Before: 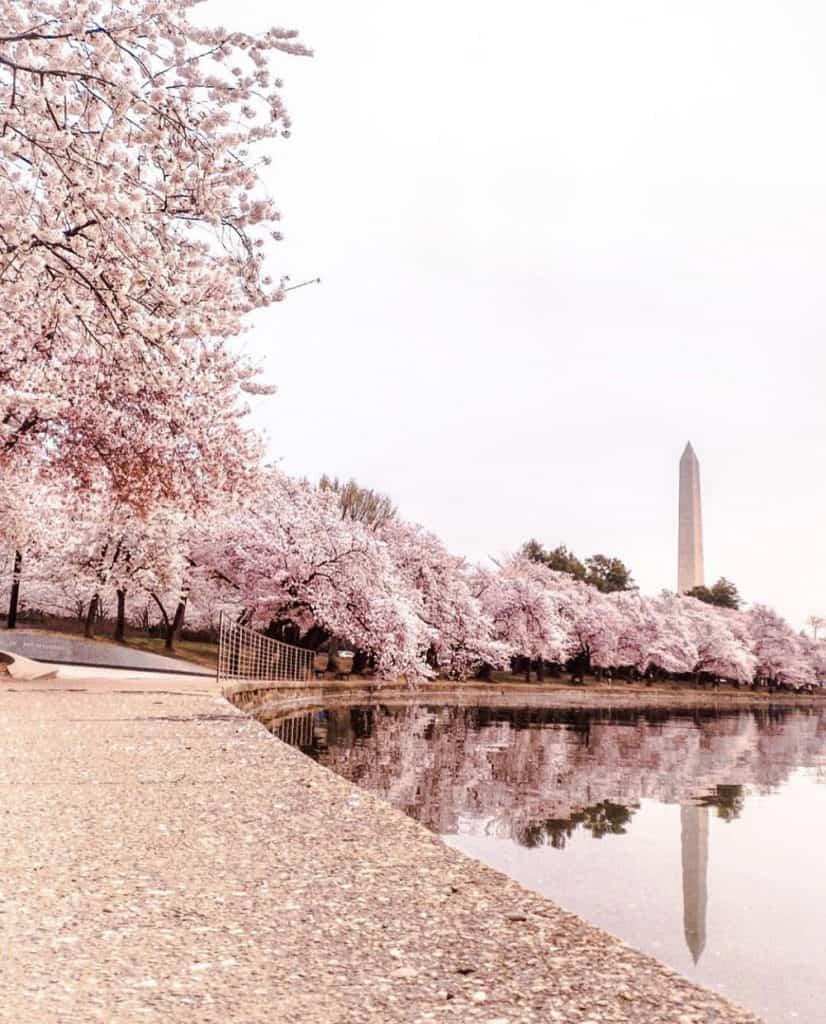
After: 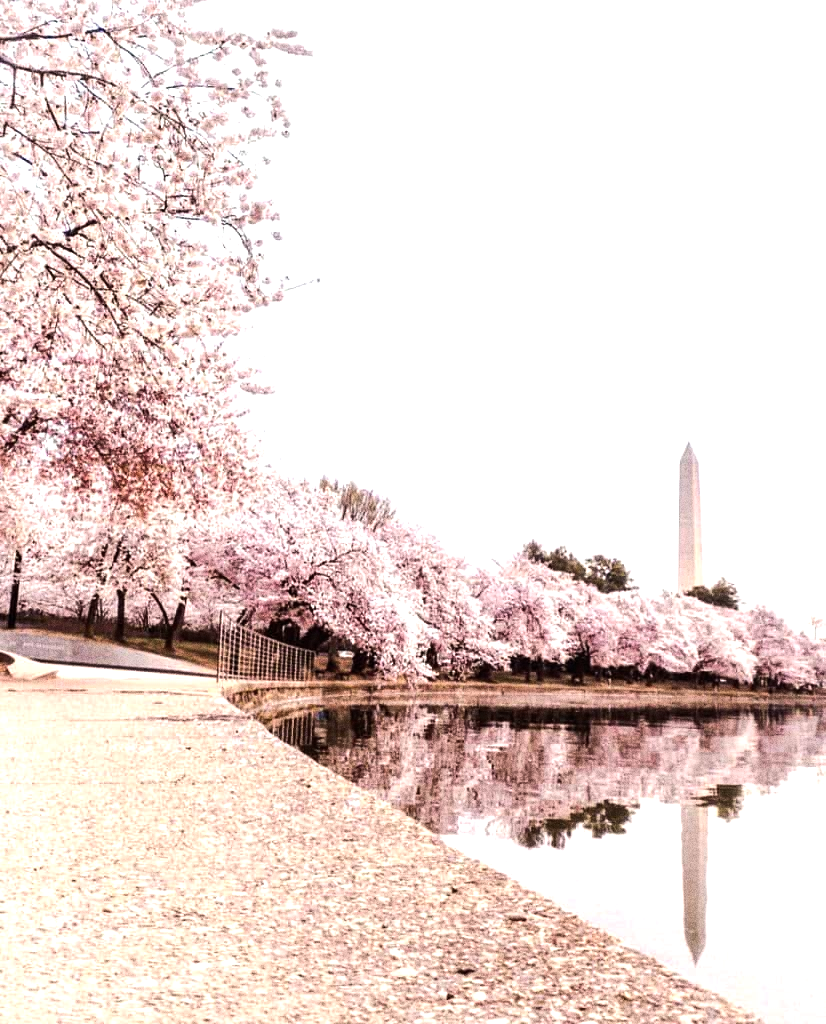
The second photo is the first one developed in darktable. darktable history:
color balance rgb: global vibrance 6.81%, saturation formula JzAzBz (2021)
tone equalizer: -8 EV -0.75 EV, -7 EV -0.7 EV, -6 EV -0.6 EV, -5 EV -0.4 EV, -3 EV 0.4 EV, -2 EV 0.6 EV, -1 EV 0.7 EV, +0 EV 0.75 EV, edges refinement/feathering 500, mask exposure compensation -1.57 EV, preserve details no
grain: coarseness 0.09 ISO, strength 40%
